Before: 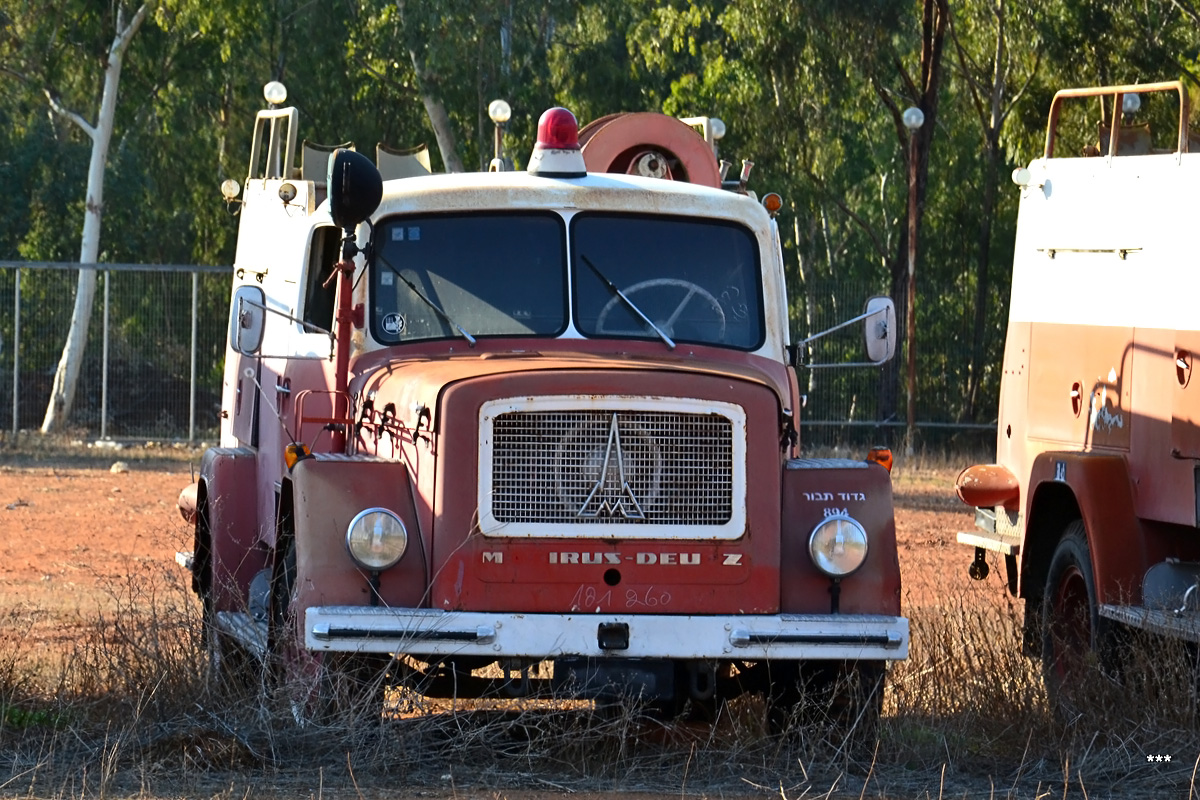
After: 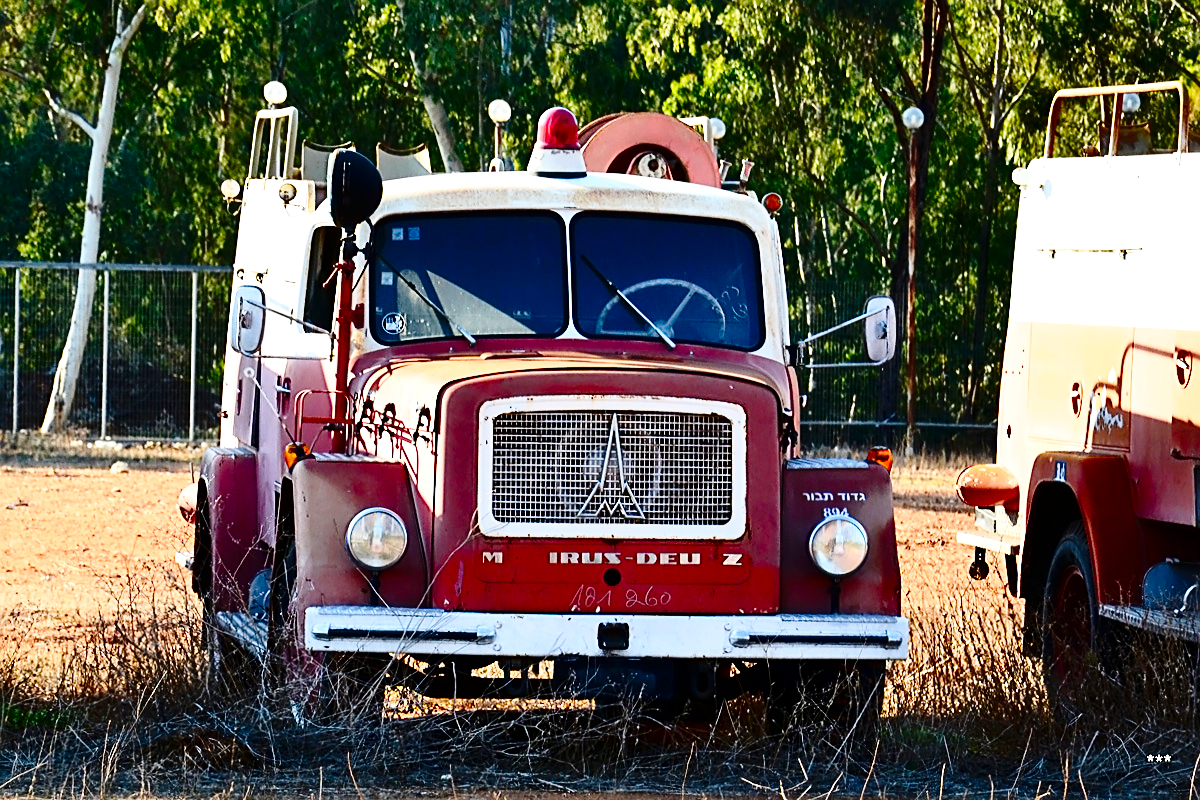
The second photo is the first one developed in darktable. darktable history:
base curve: curves: ch0 [(0, 0) (0.032, 0.037) (0.105, 0.228) (0.435, 0.76) (0.856, 0.983) (1, 1)], preserve colors none
sharpen: on, module defaults
contrast brightness saturation: contrast 0.19, brightness -0.11, saturation 0.21
